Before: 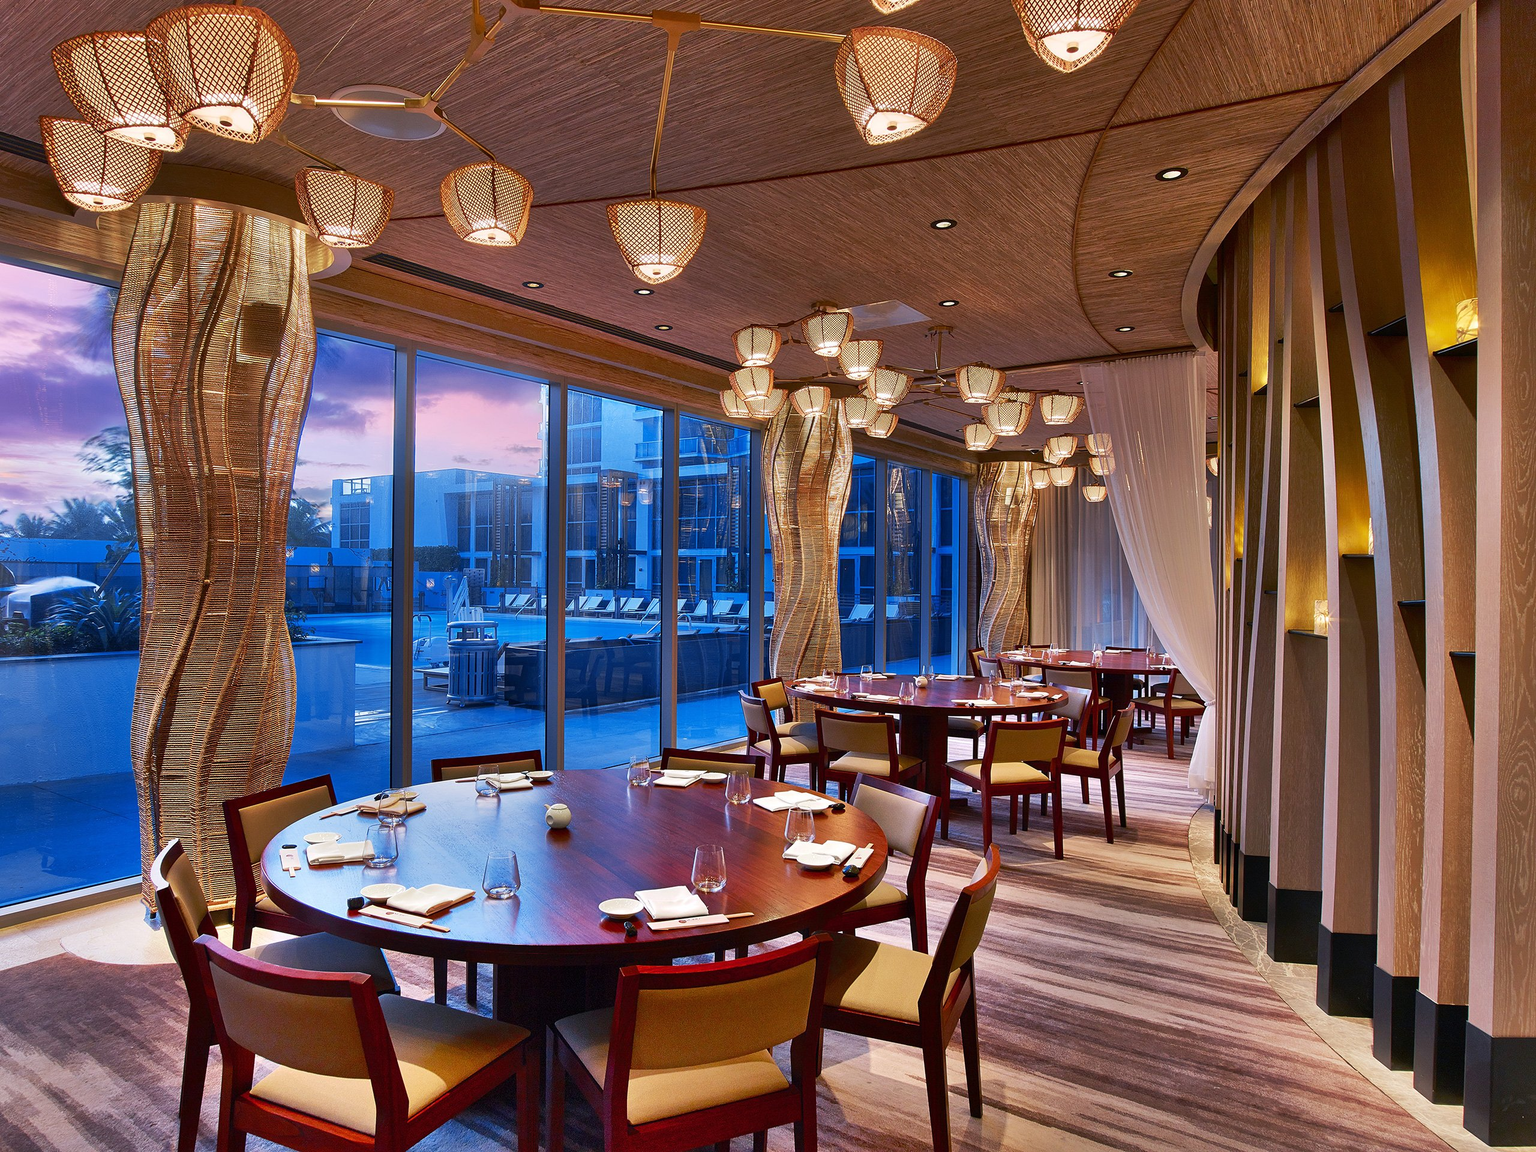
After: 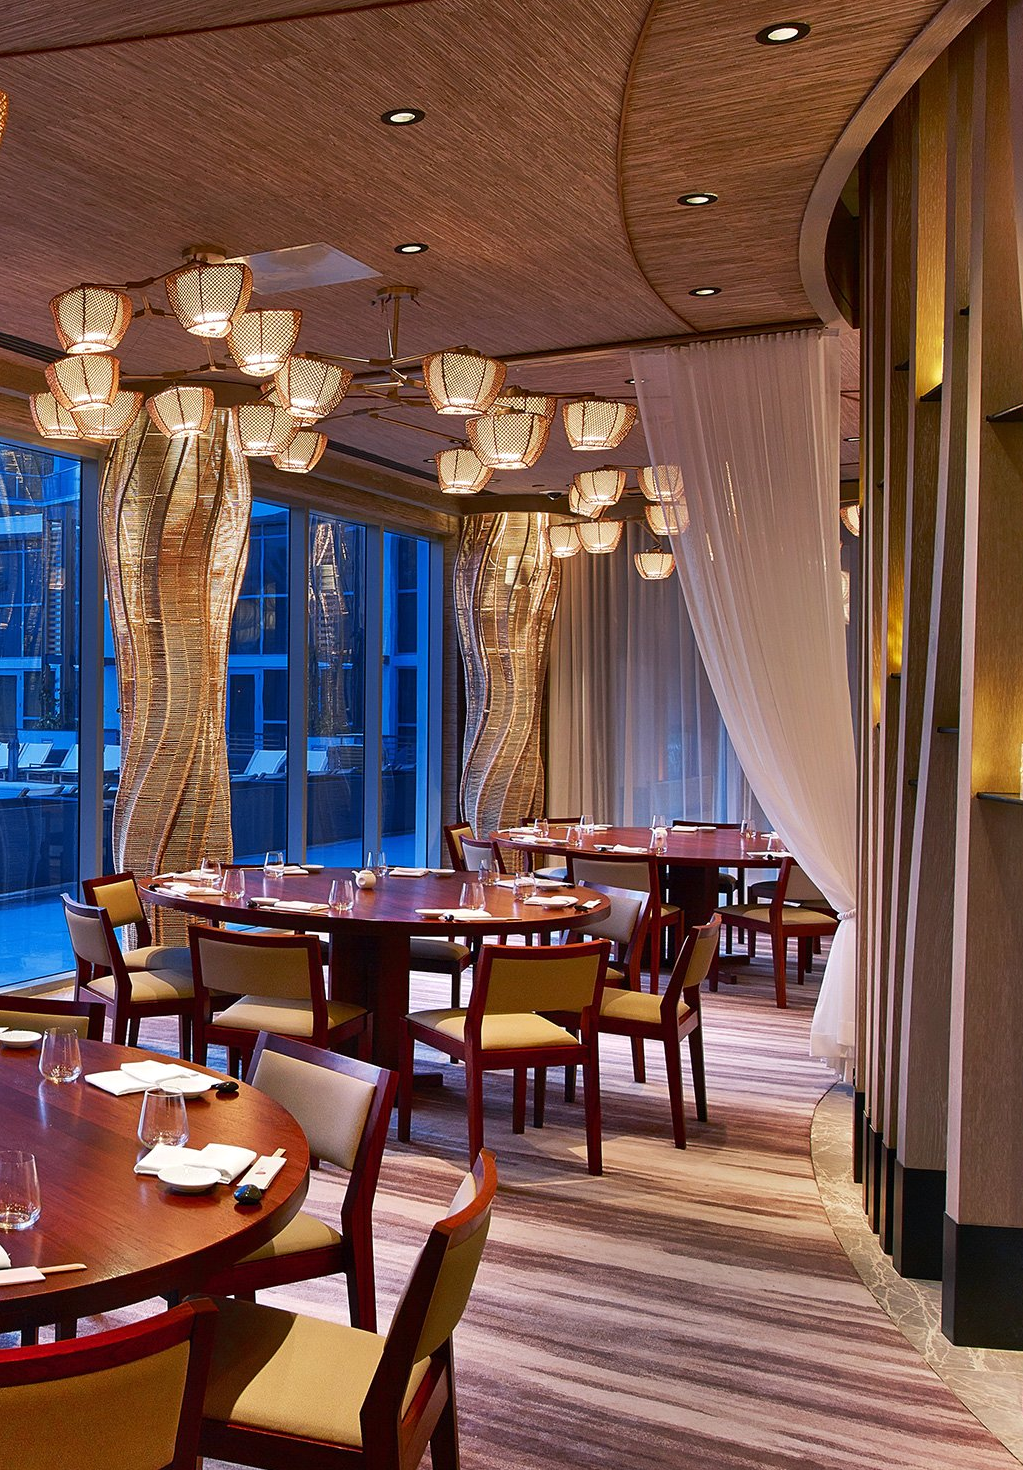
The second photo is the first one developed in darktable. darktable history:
tone equalizer: on, module defaults
crop: left 45.721%, top 13.393%, right 14.118%, bottom 10.01%
